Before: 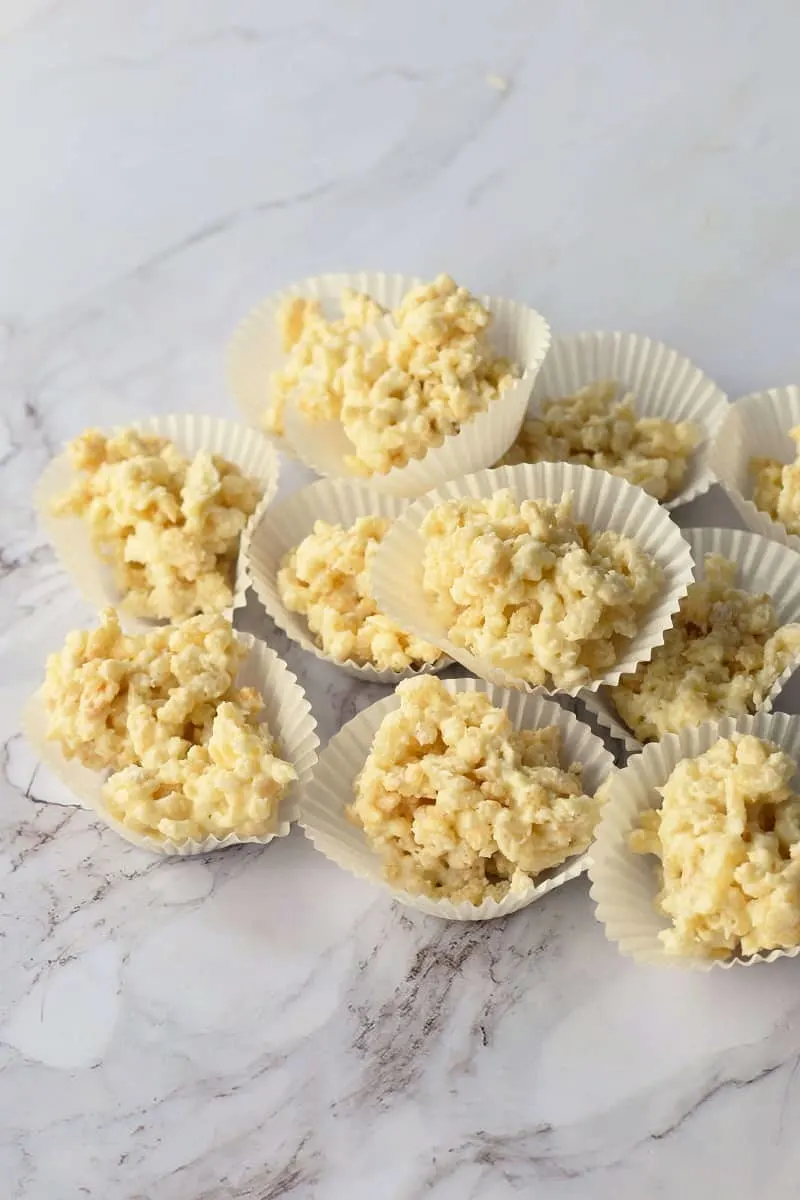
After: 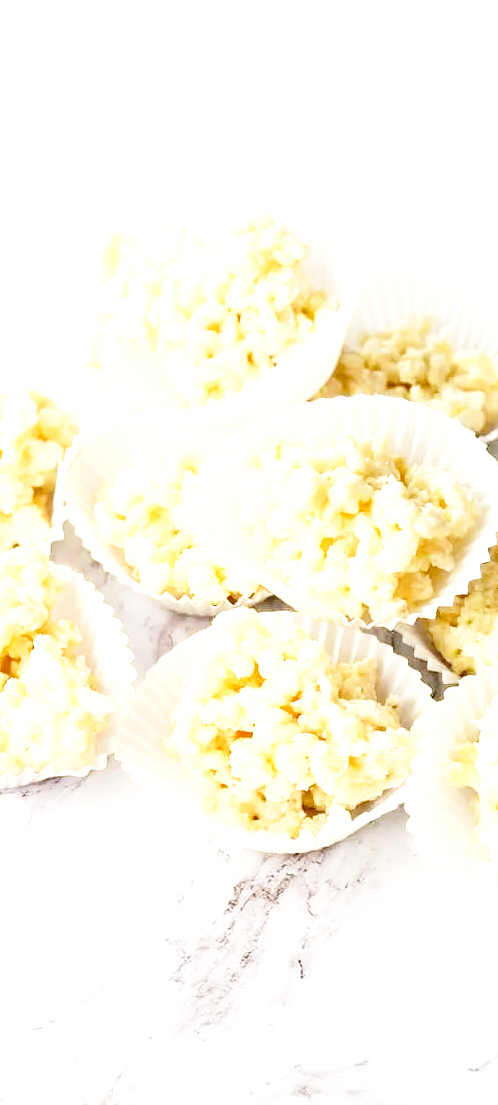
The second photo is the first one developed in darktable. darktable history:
exposure: black level correction 0, exposure 1.3 EV, compensate exposure bias true, compensate highlight preservation false
crop and rotate: left 22.918%, top 5.629%, right 14.711%, bottom 2.247%
base curve: curves: ch0 [(0, 0) (0.028, 0.03) (0.121, 0.232) (0.46, 0.748) (0.859, 0.968) (1, 1)], preserve colors none
